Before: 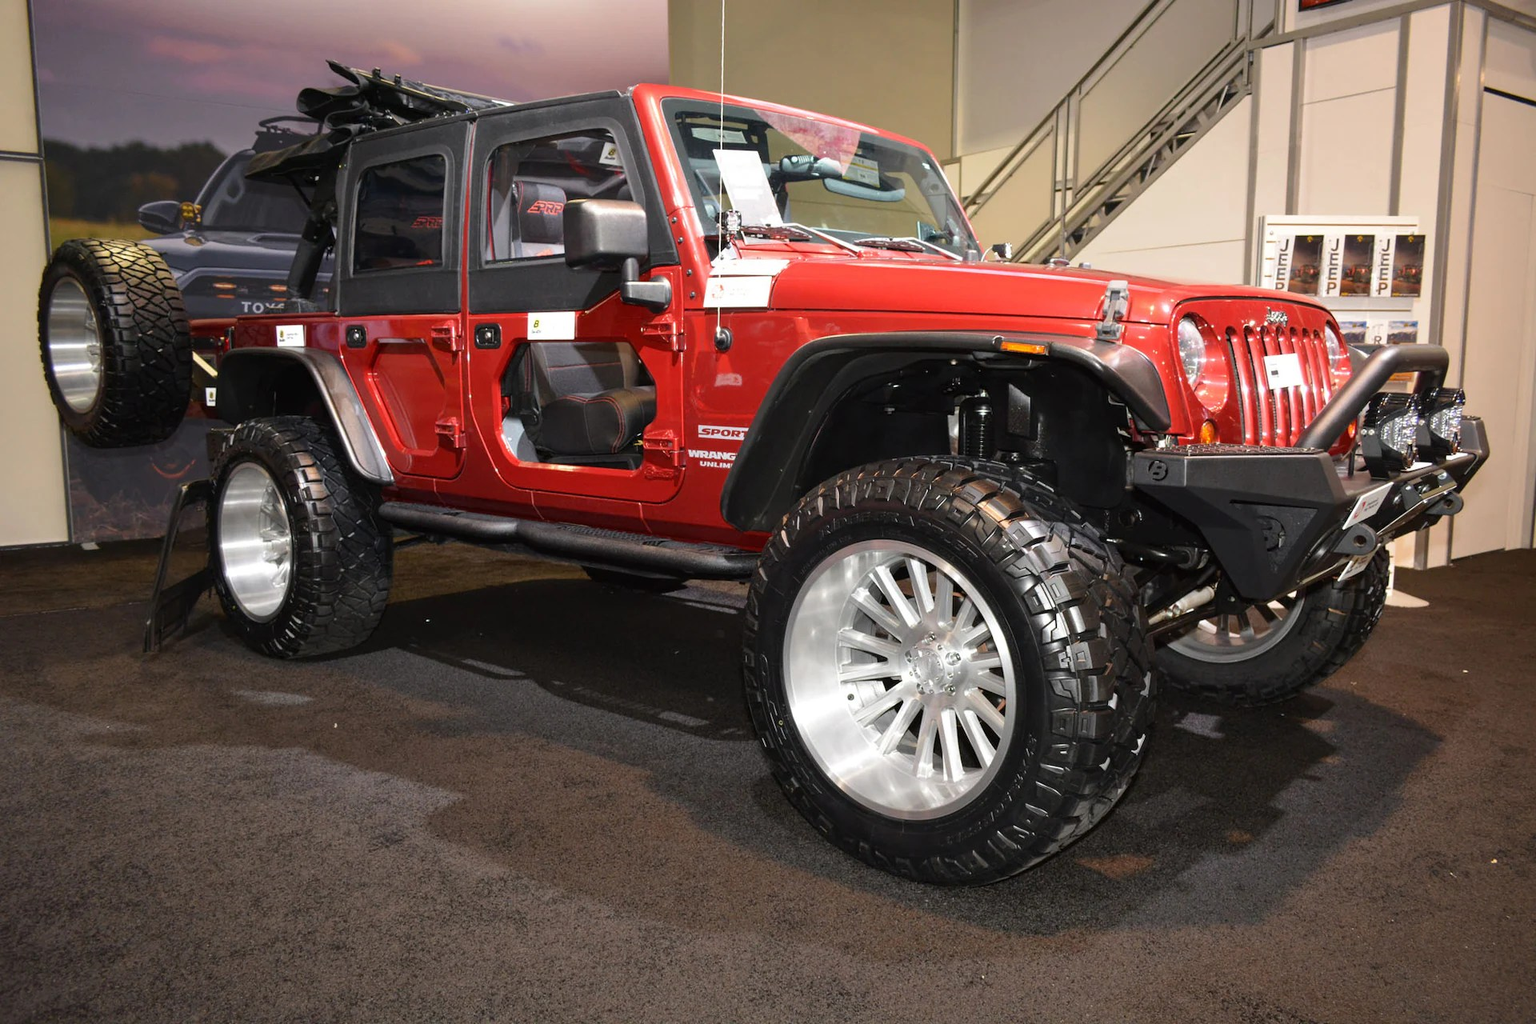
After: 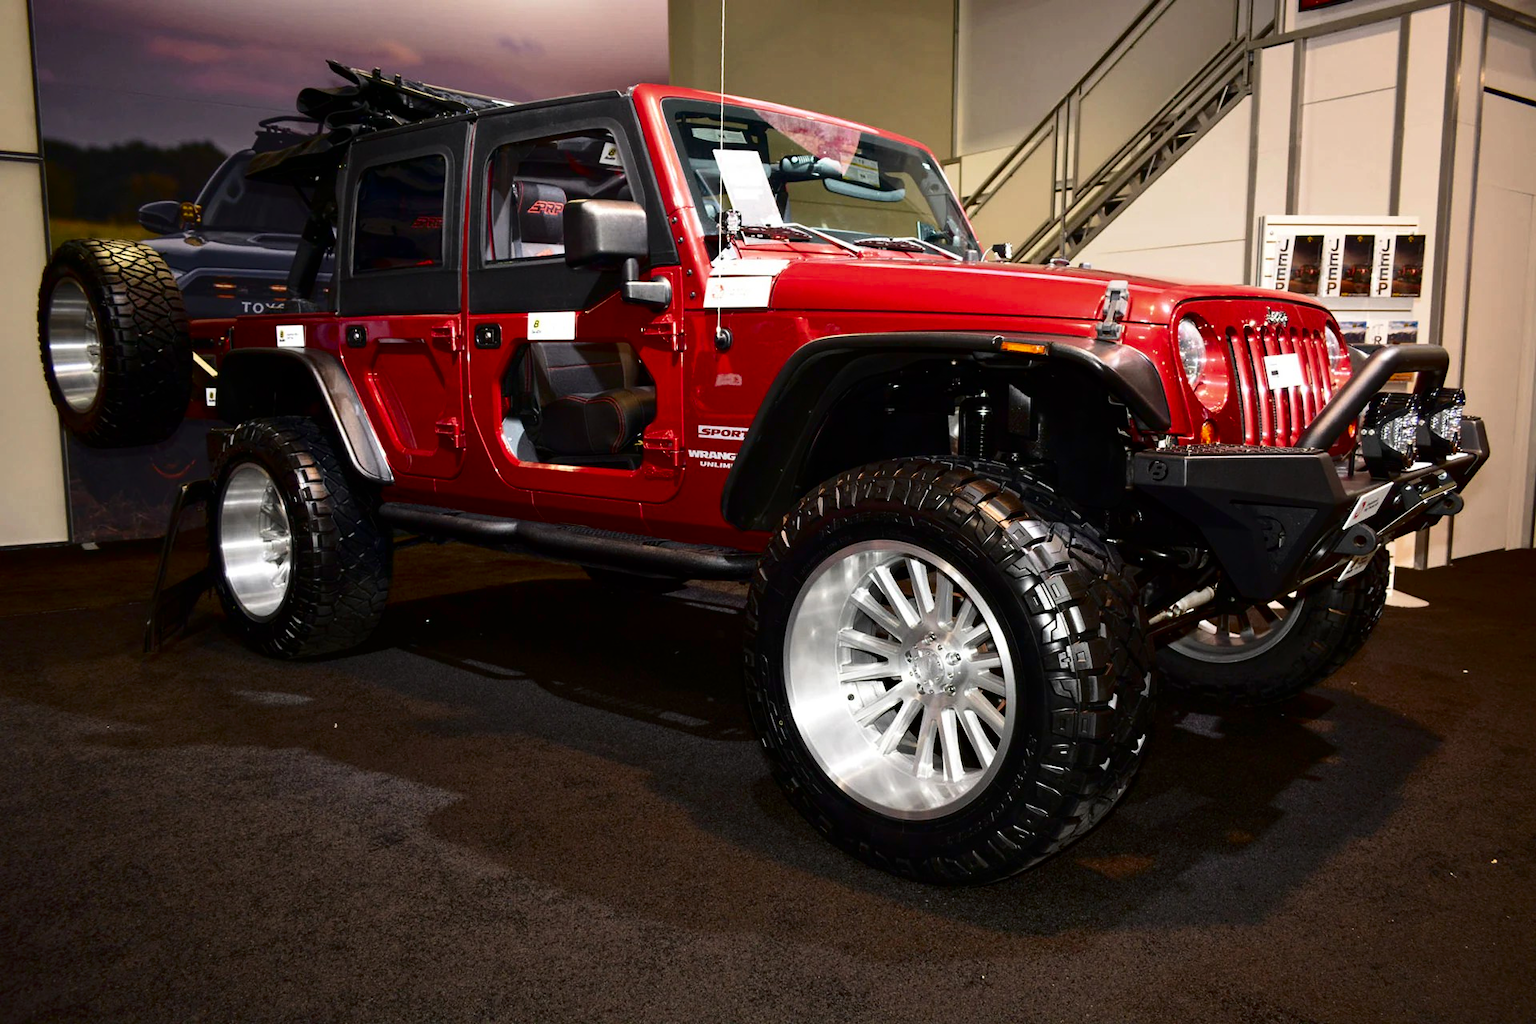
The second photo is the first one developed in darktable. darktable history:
contrast brightness saturation: contrast 0.193, brightness -0.24, saturation 0.114
